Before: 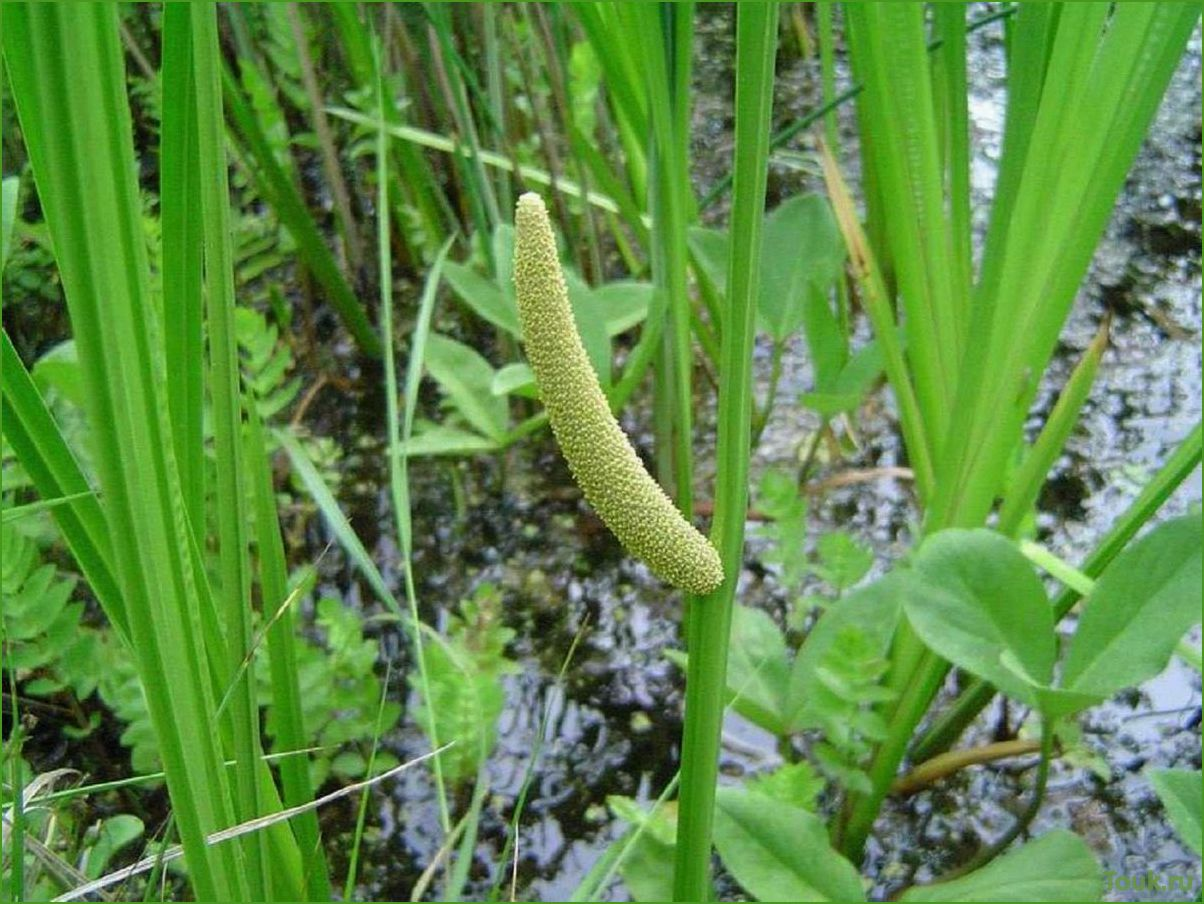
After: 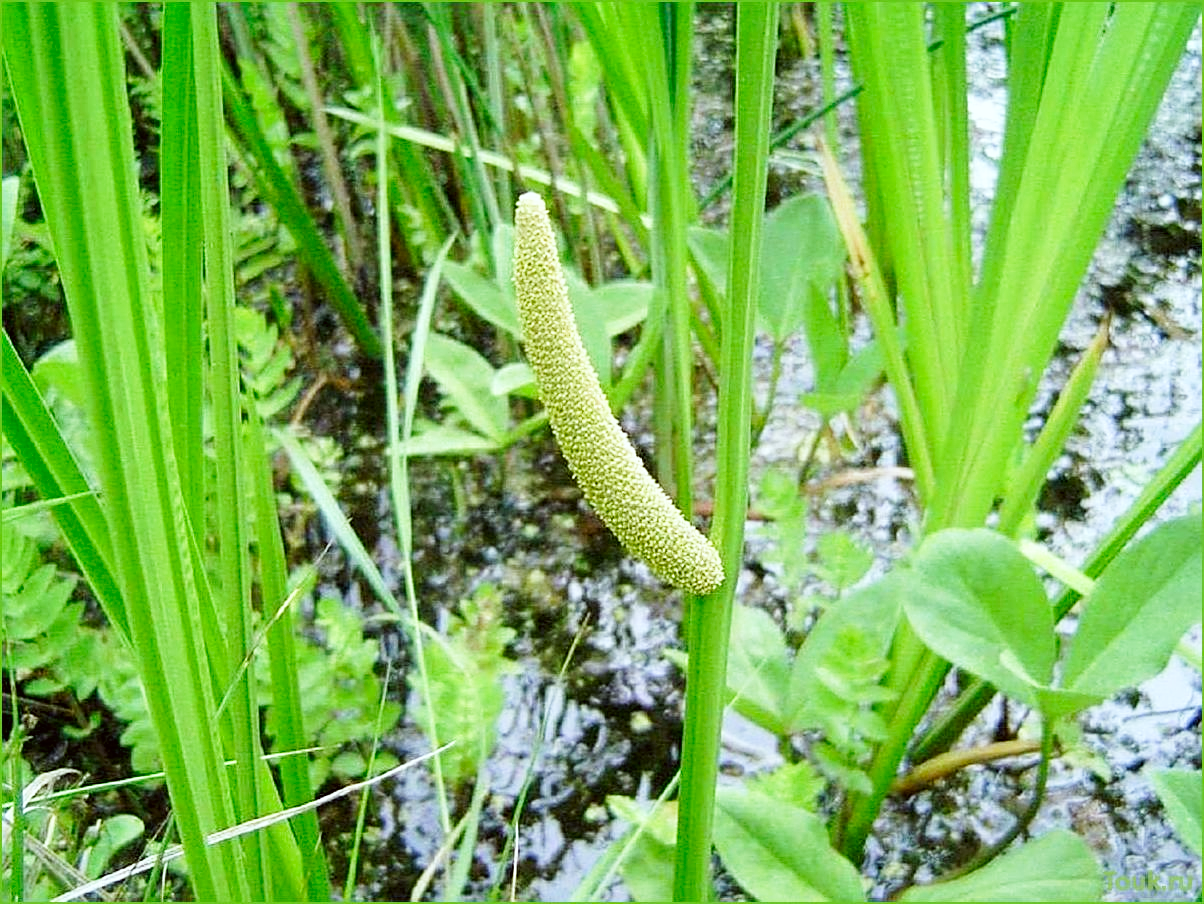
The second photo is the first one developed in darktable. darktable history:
base curve: curves: ch0 [(0, 0) (0.005, 0.002) (0.15, 0.3) (0.4, 0.7) (0.75, 0.95) (1, 1)], preserve colors none
sharpen: on, module defaults
color correction: highlights a* -2.73, highlights b* -2.09, shadows a* 2.41, shadows b* 2.73
